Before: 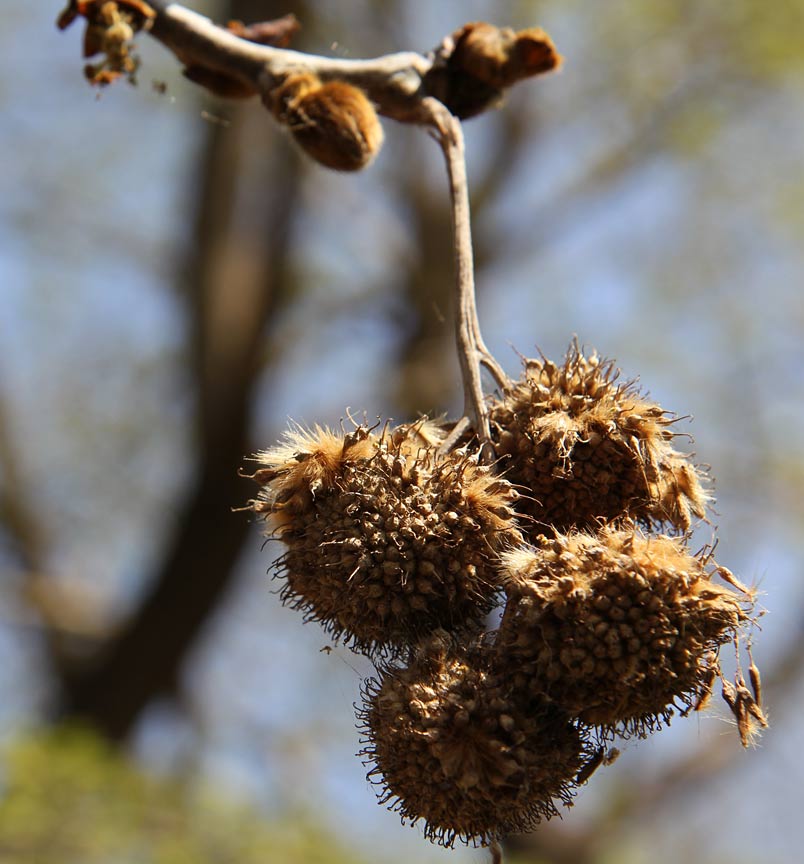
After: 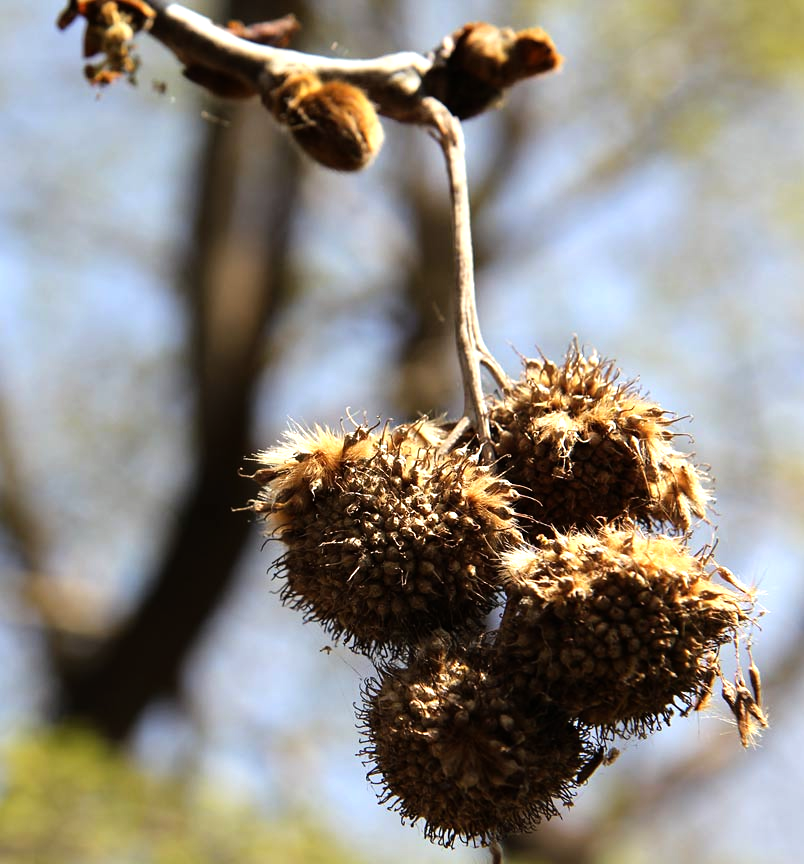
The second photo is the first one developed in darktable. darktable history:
tone equalizer: -8 EV -0.742 EV, -7 EV -0.687 EV, -6 EV -0.637 EV, -5 EV -0.373 EV, -3 EV 0.397 EV, -2 EV 0.6 EV, -1 EV 0.683 EV, +0 EV 0.745 EV, mask exposure compensation -0.487 EV
